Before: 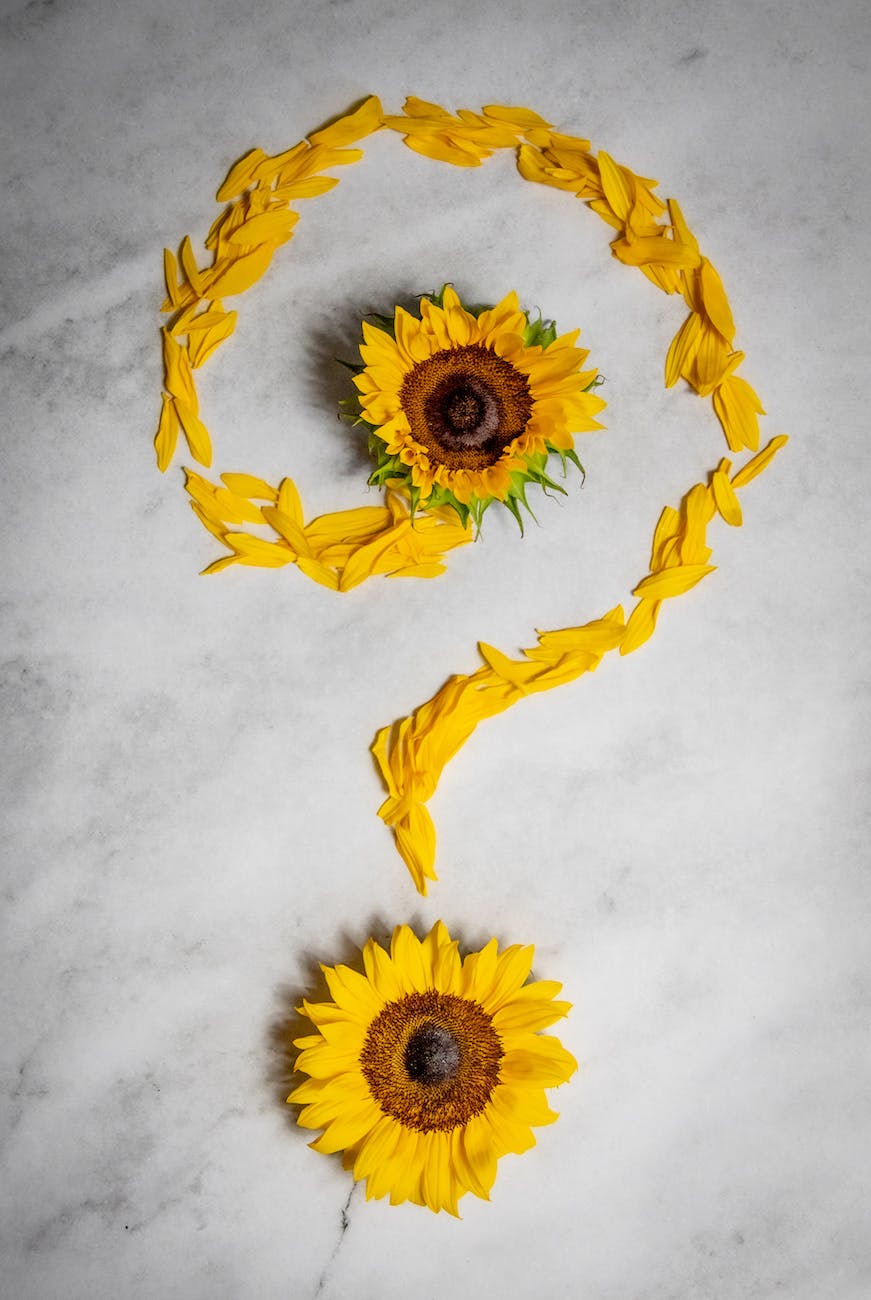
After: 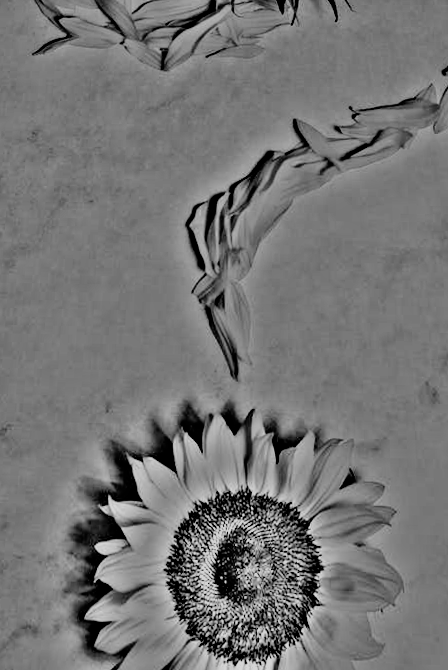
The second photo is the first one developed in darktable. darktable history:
crop: left 13.312%, top 31.28%, right 24.627%, bottom 15.582%
highpass: on, module defaults
monochrome: on, module defaults
rotate and perspective: rotation 0.72°, lens shift (vertical) -0.352, lens shift (horizontal) -0.051, crop left 0.152, crop right 0.859, crop top 0.019, crop bottom 0.964
white balance: red 1.004, blue 1.024
filmic rgb: black relative exposure -4.14 EV, white relative exposure 5.1 EV, hardness 2.11, contrast 1.165
